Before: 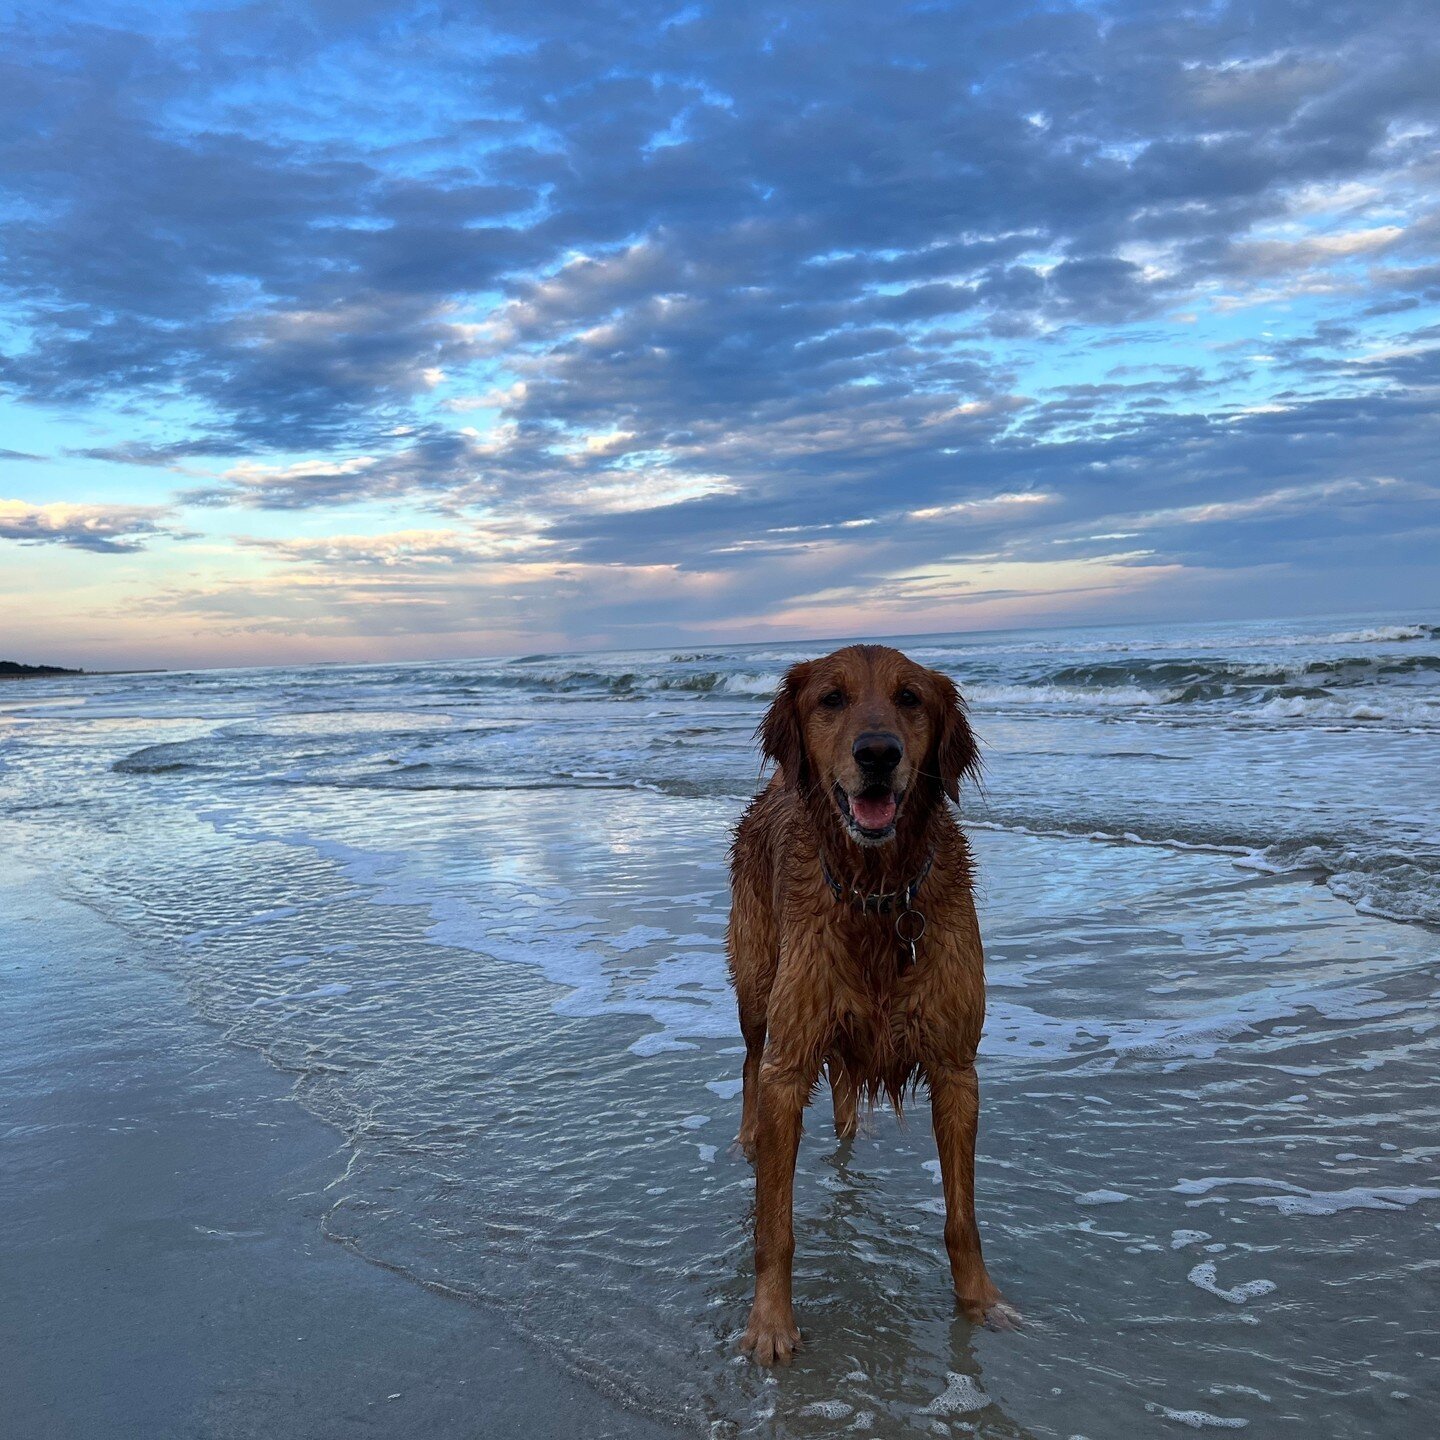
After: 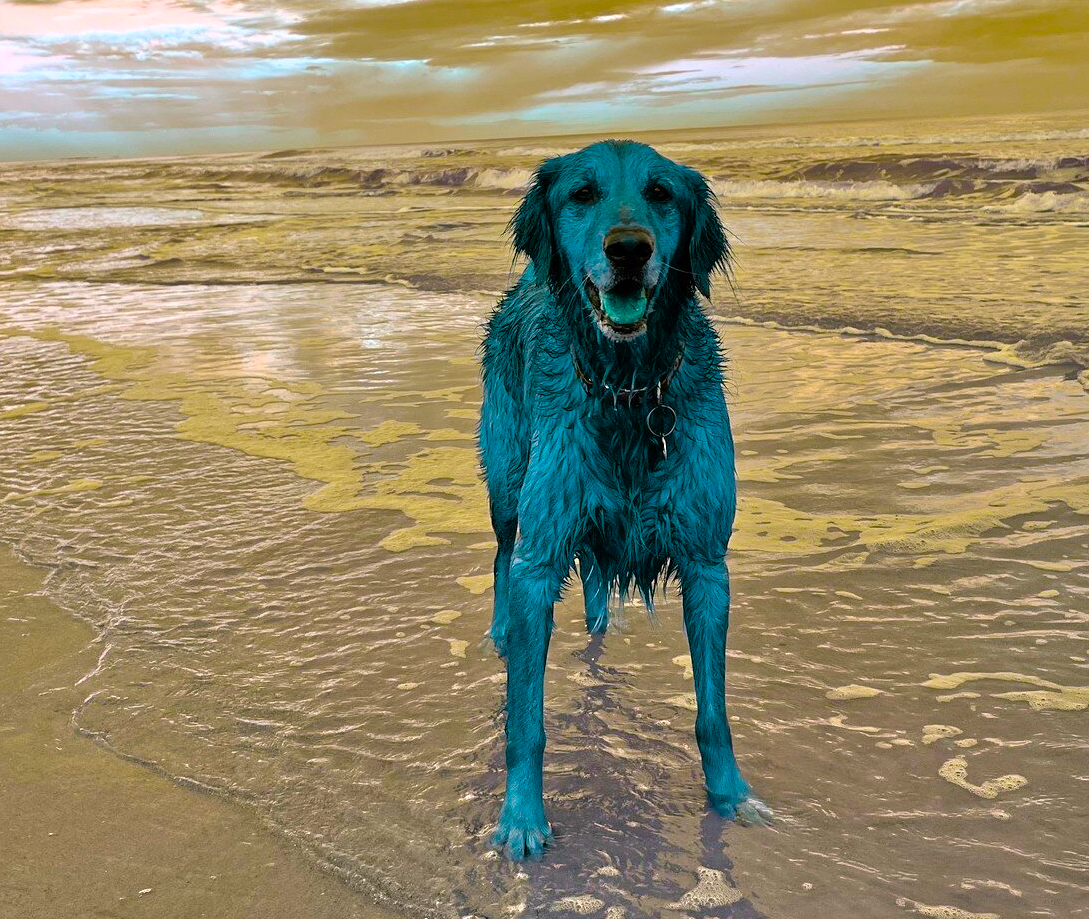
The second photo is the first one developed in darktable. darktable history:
crop and rotate: left 17.299%, top 35.115%, right 7.015%, bottom 1.024%
white balance: emerald 1
color balance rgb: hue shift 180°, global vibrance 50%, contrast 0.32%
tone equalizer: -7 EV 0.15 EV, -6 EV 0.6 EV, -5 EV 1.15 EV, -4 EV 1.33 EV, -3 EV 1.15 EV, -2 EV 0.6 EV, -1 EV 0.15 EV, mask exposure compensation -0.5 EV
